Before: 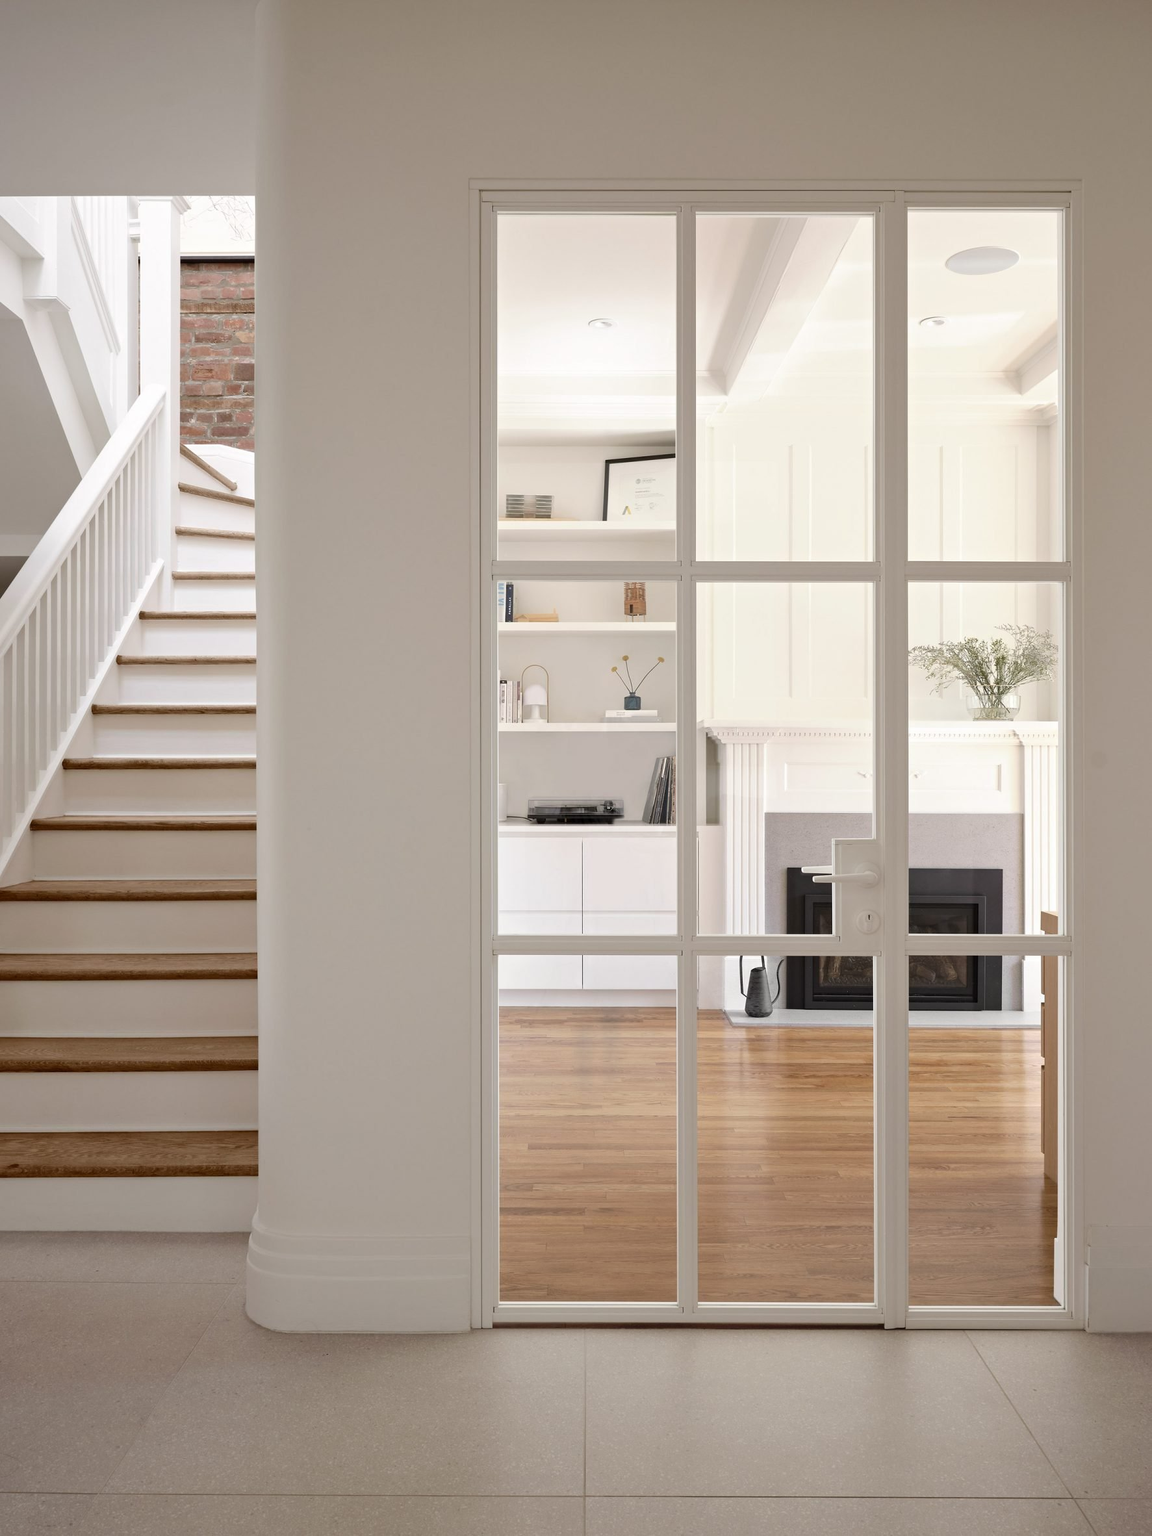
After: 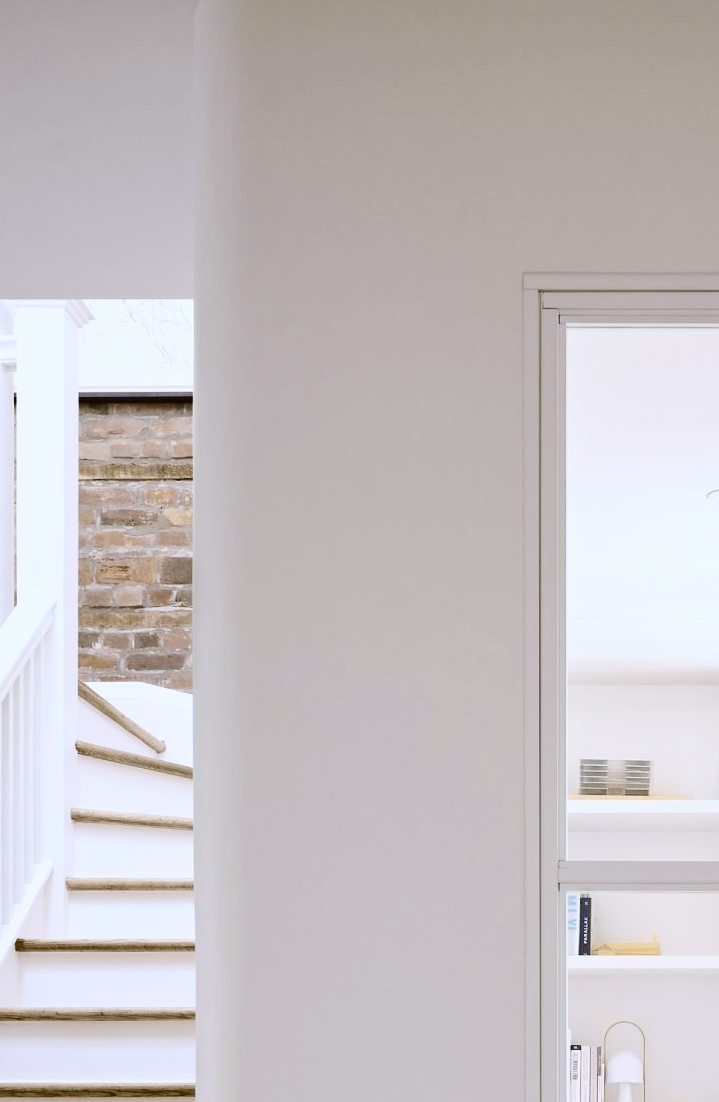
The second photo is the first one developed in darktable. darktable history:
exposure: exposure -0.157 EV, compensate exposure bias true, compensate highlight preservation false
tone curve: curves: ch0 [(0.003, 0.023) (0.071, 0.052) (0.236, 0.197) (0.466, 0.557) (0.631, 0.764) (0.806, 0.906) (1, 1)]; ch1 [(0, 0) (0.262, 0.227) (0.417, 0.386) (0.469, 0.467) (0.502, 0.51) (0.528, 0.521) (0.573, 0.555) (0.605, 0.621) (0.644, 0.671) (0.686, 0.728) (0.994, 0.987)]; ch2 [(0, 0) (0.262, 0.188) (0.385, 0.353) (0.427, 0.424) (0.495, 0.502) (0.531, 0.555) (0.583, 0.632) (0.644, 0.748) (1, 1)], color space Lab, independent channels, preserve colors none
crop and rotate: left 11.232%, top 0.116%, right 48.159%, bottom 53.257%
color calibration: x 0.37, y 0.382, temperature 4314.37 K
